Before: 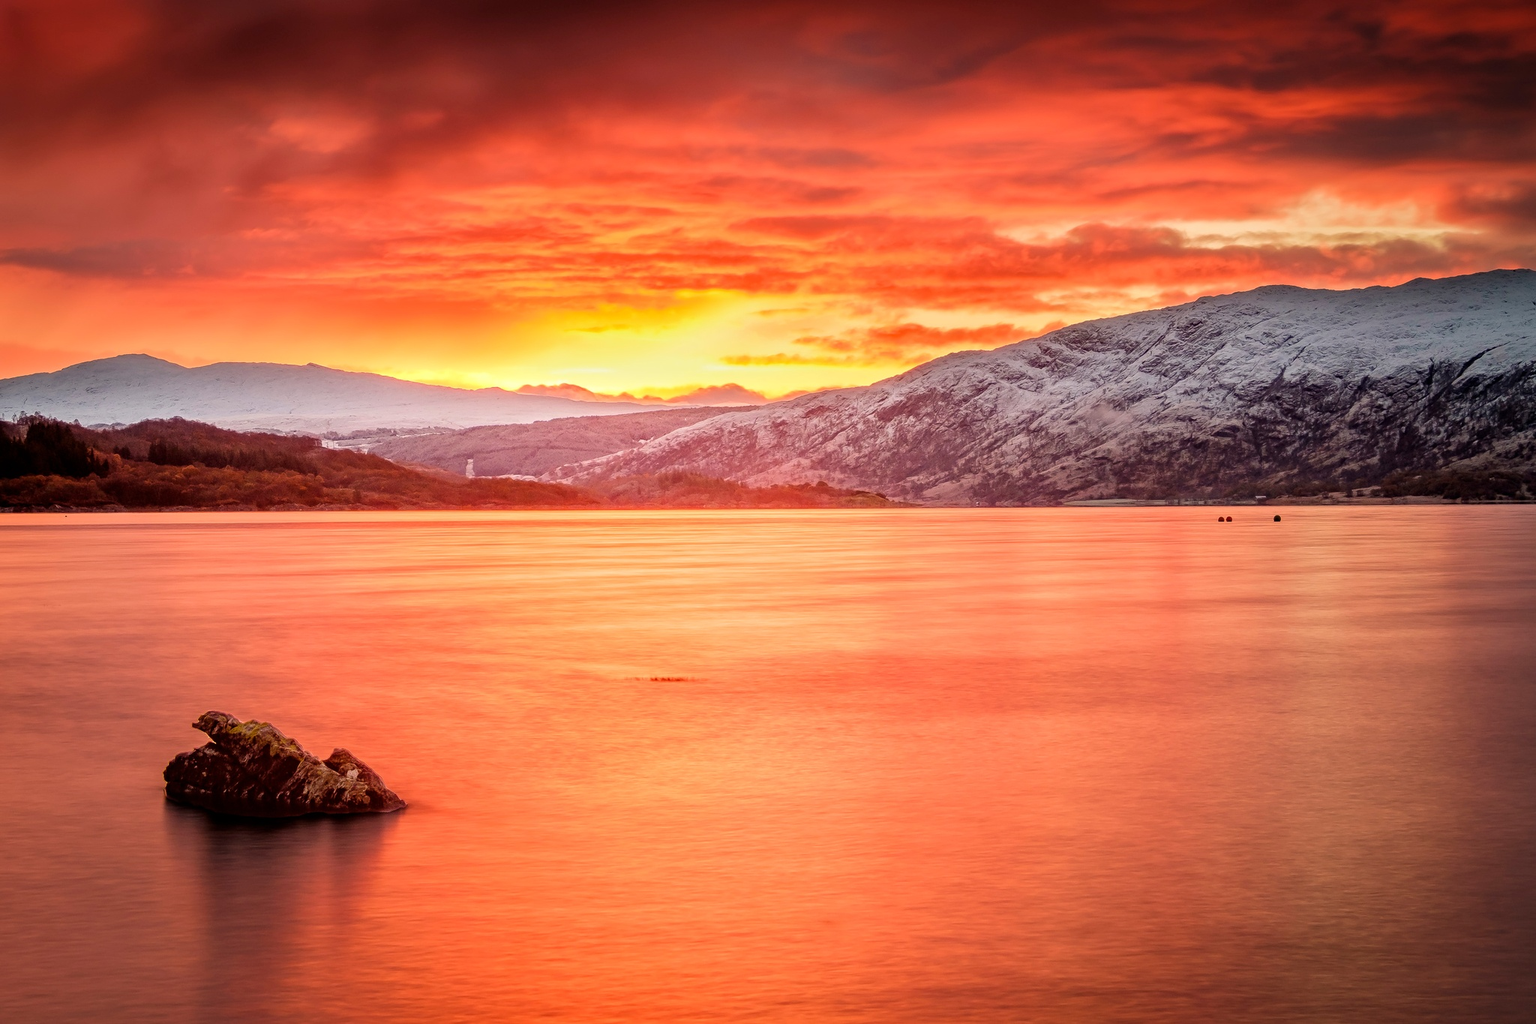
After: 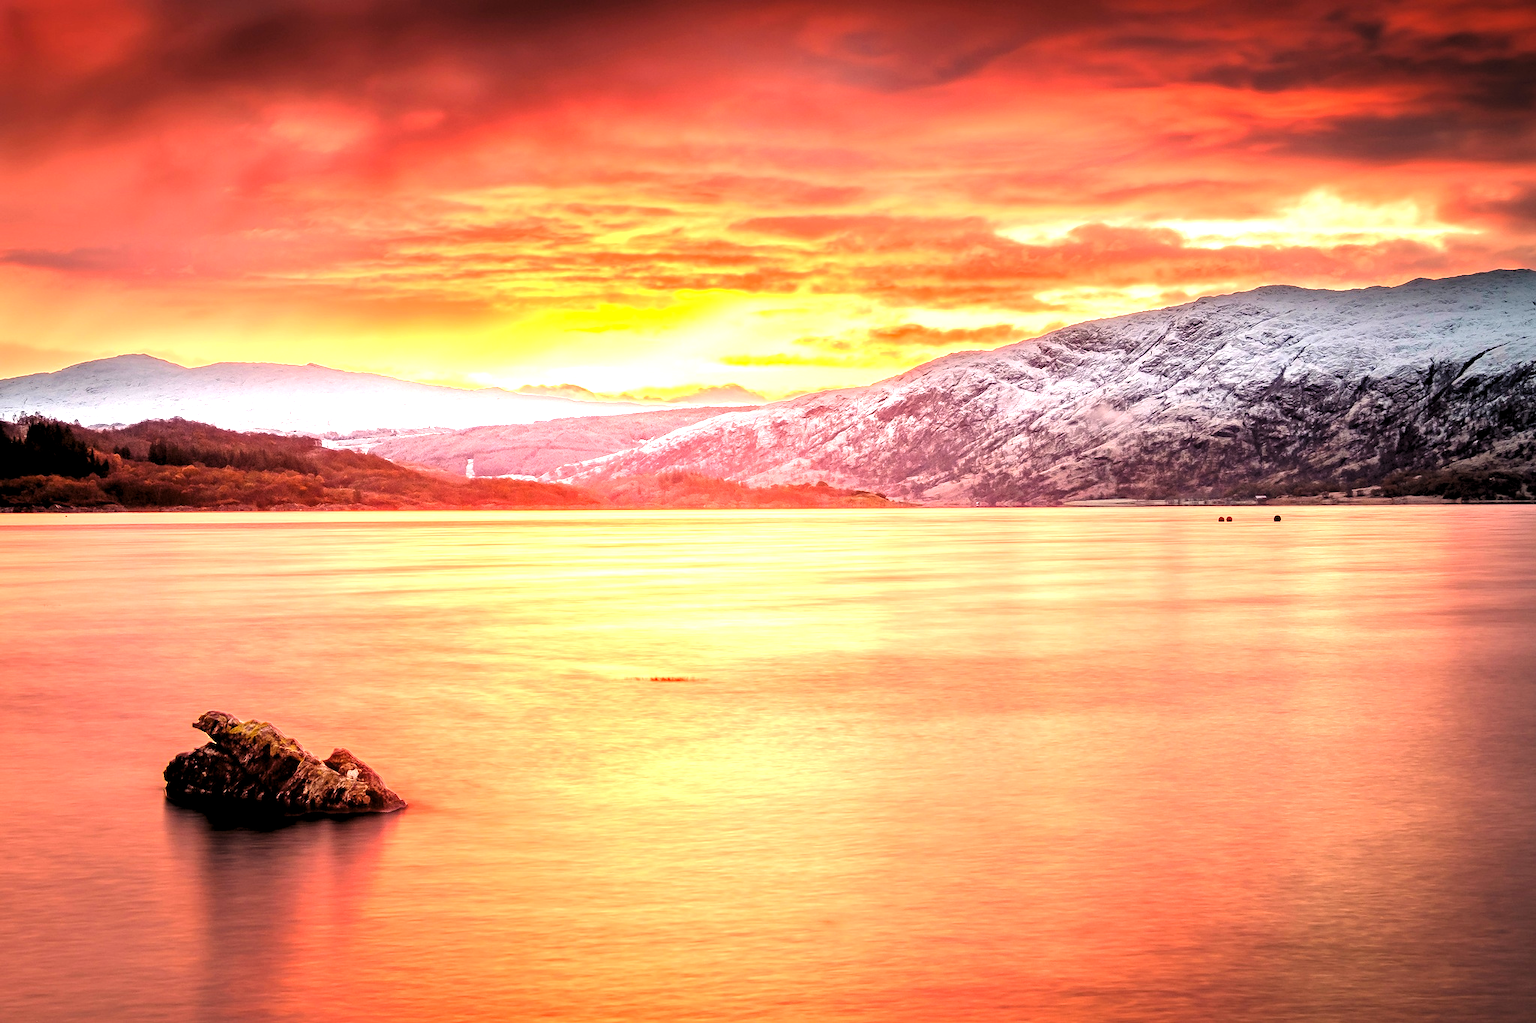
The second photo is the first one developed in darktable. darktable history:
exposure: black level correction 0, exposure 1.095 EV, compensate highlight preservation false
levels: black 8.54%, levels [0.062, 0.494, 0.925]
